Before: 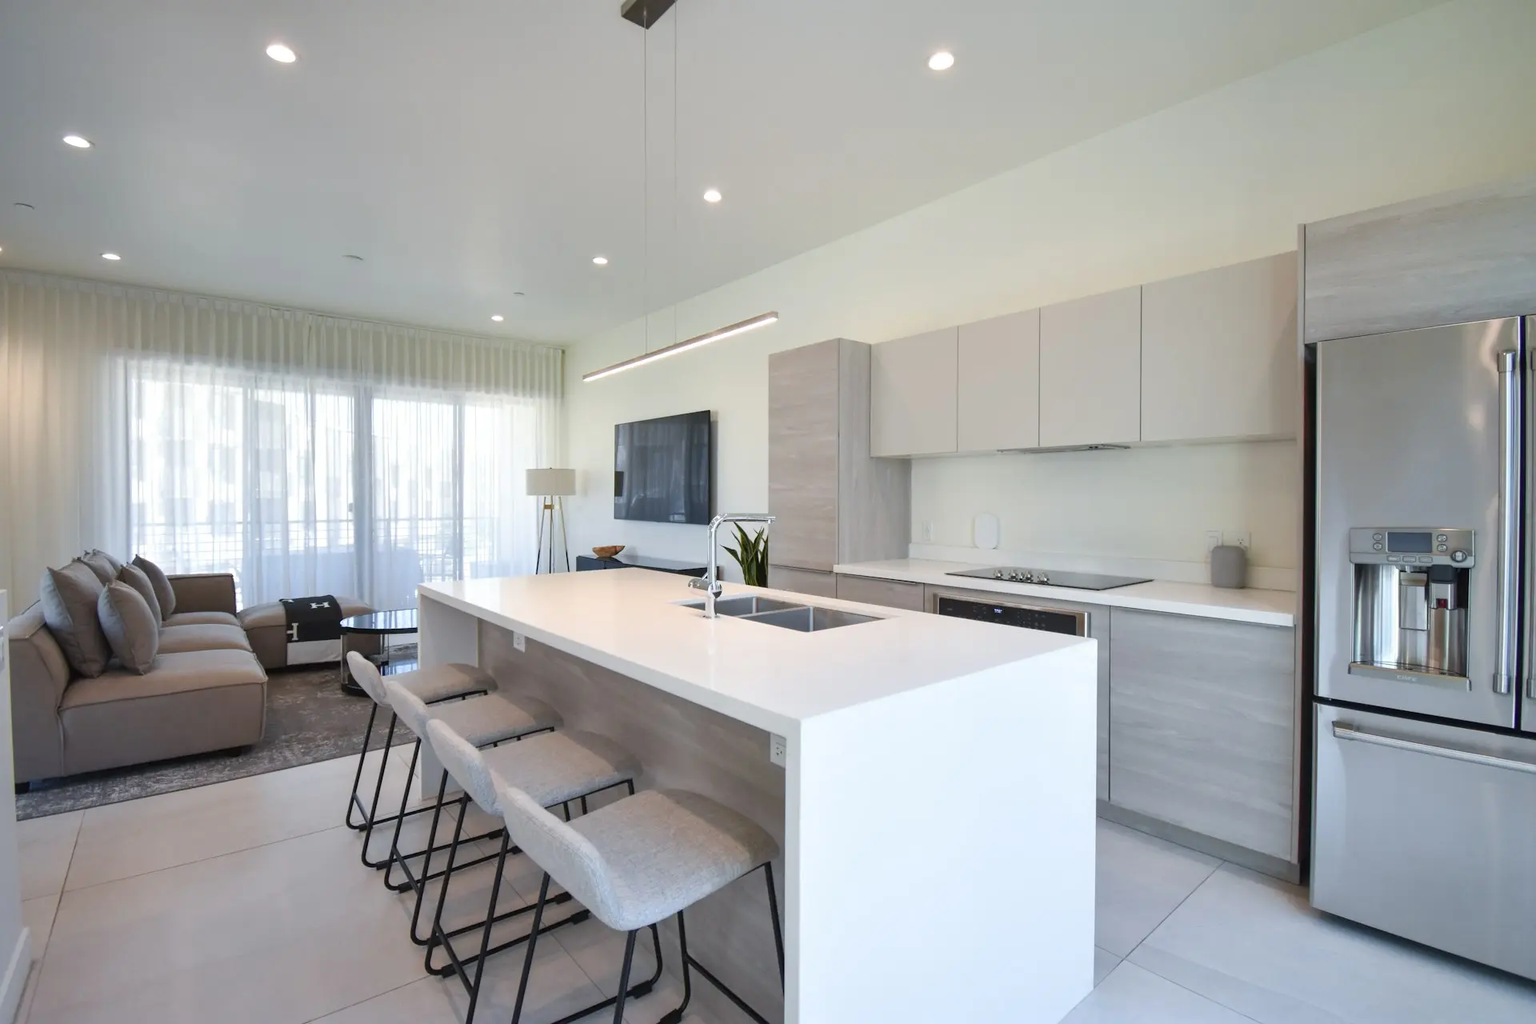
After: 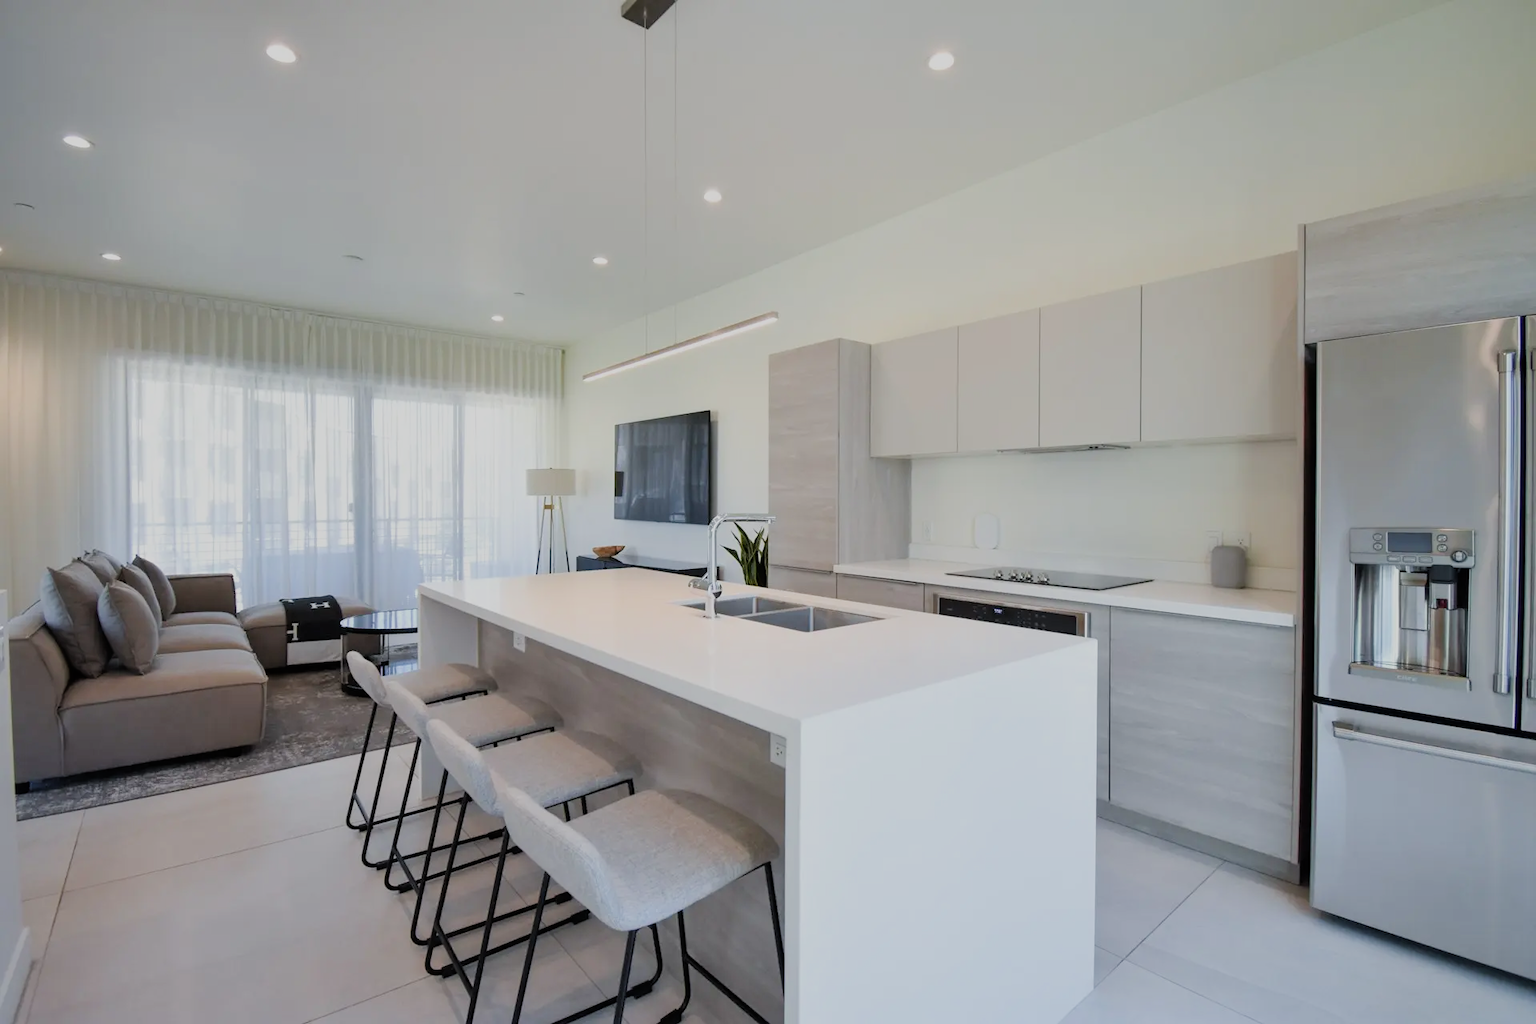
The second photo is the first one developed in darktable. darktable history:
filmic rgb: black relative exposure -7.44 EV, white relative exposure 4.85 EV, hardness 3.4, iterations of high-quality reconstruction 0
